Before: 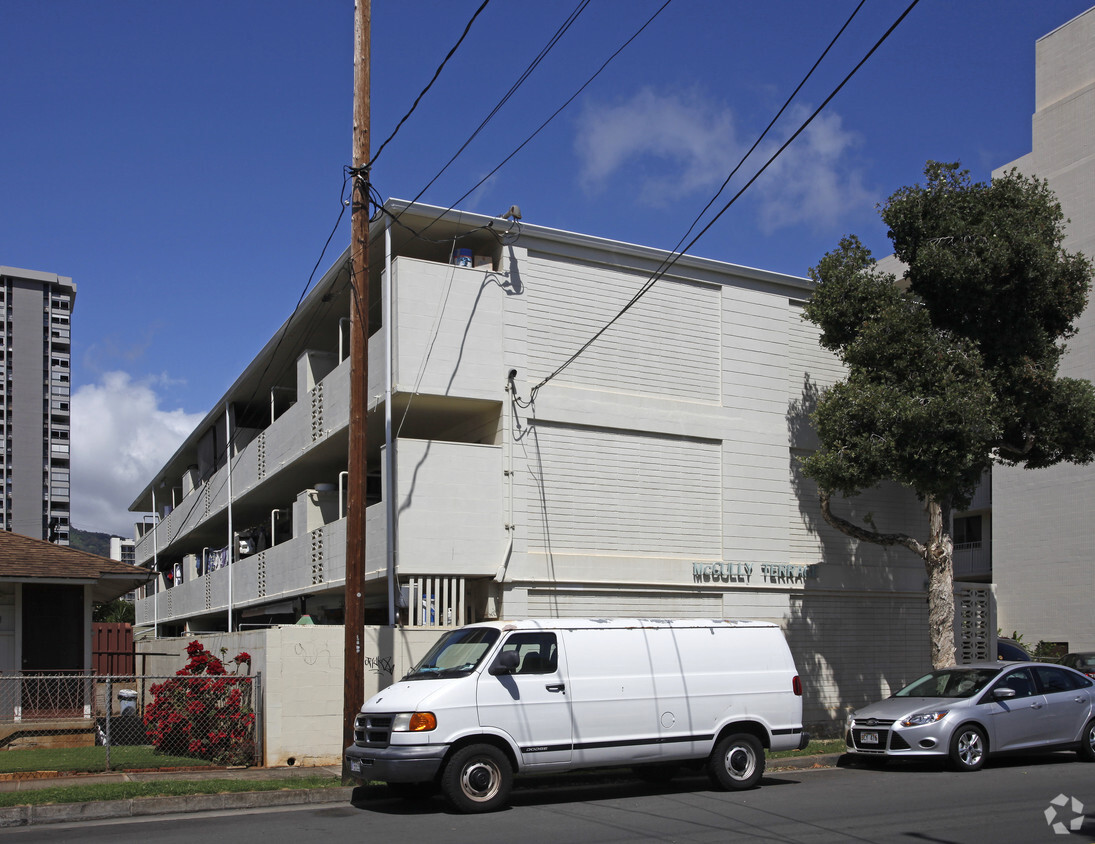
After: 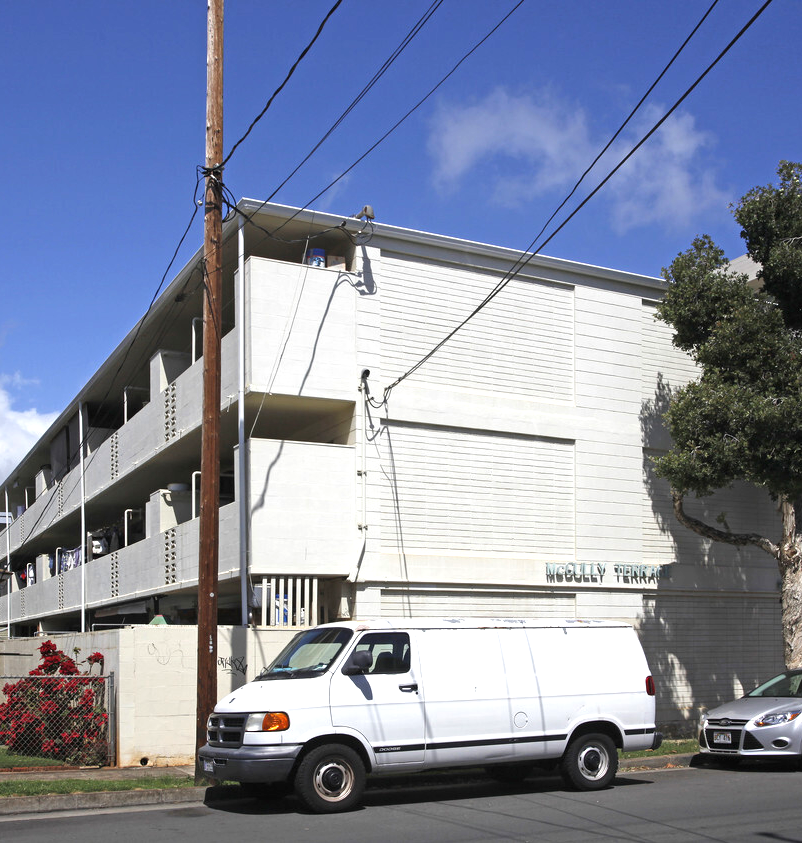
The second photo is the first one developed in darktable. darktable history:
exposure: black level correction 0, exposure 0.7 EV, compensate exposure bias true, compensate highlight preservation false
crop: left 13.443%, right 13.31%
